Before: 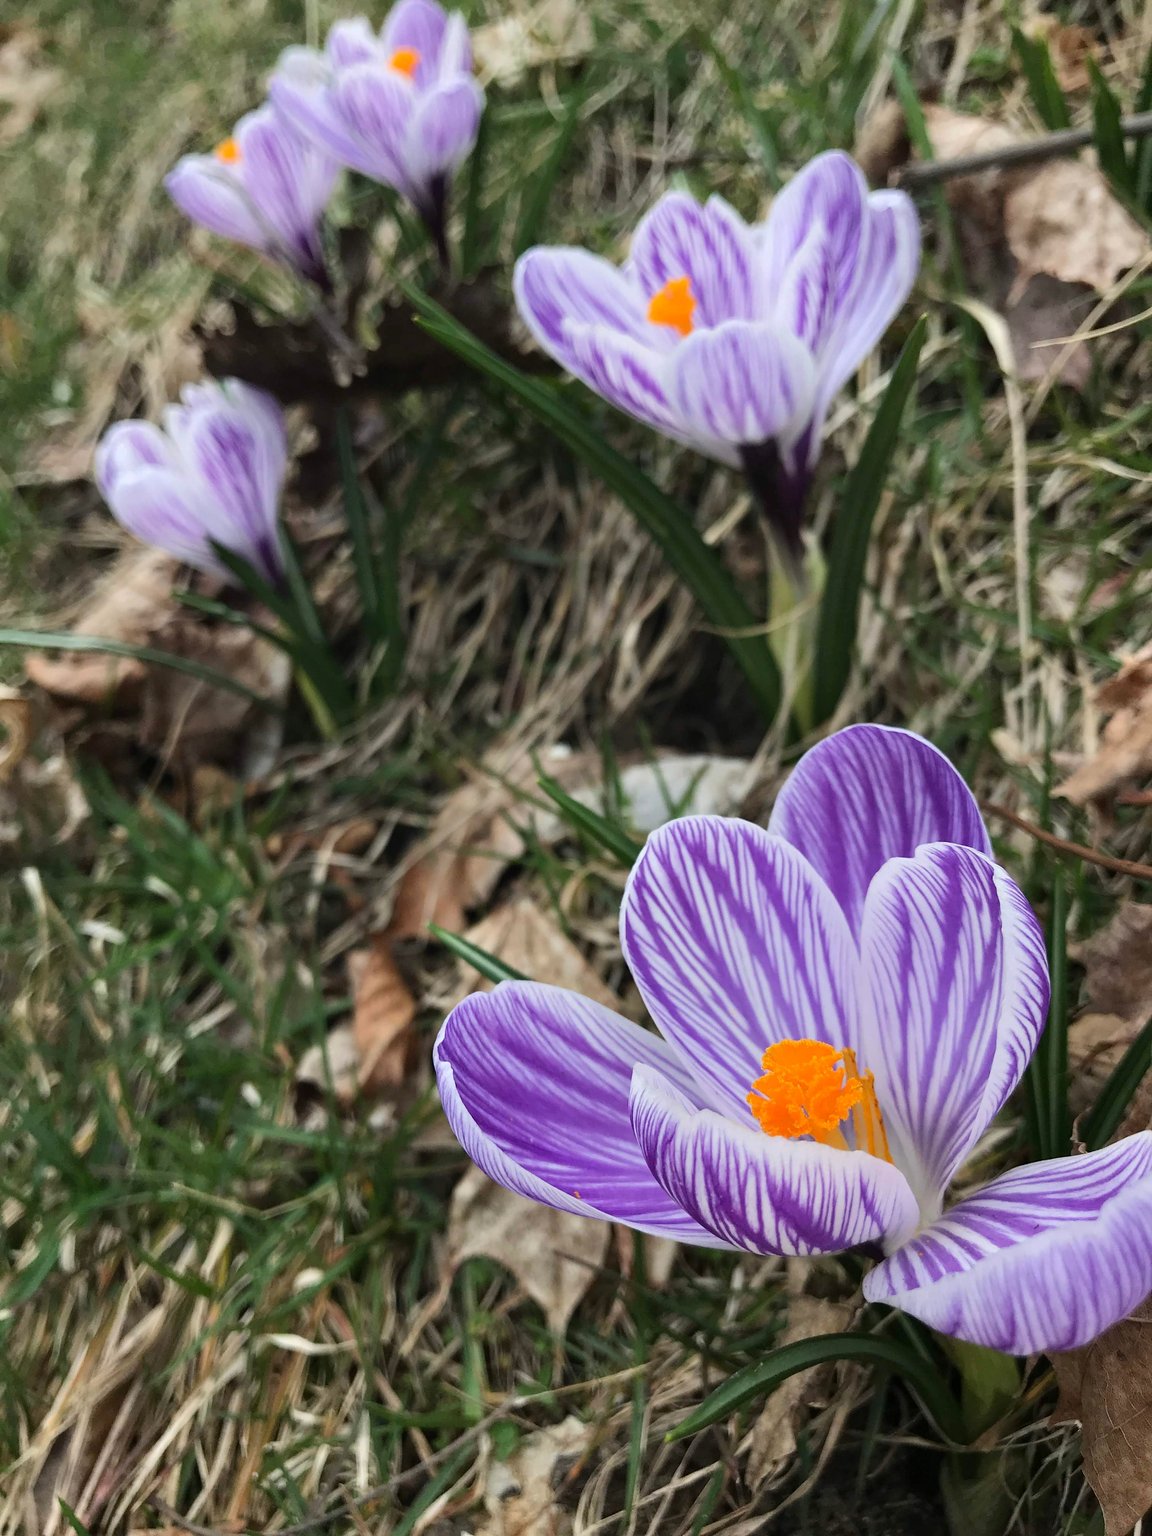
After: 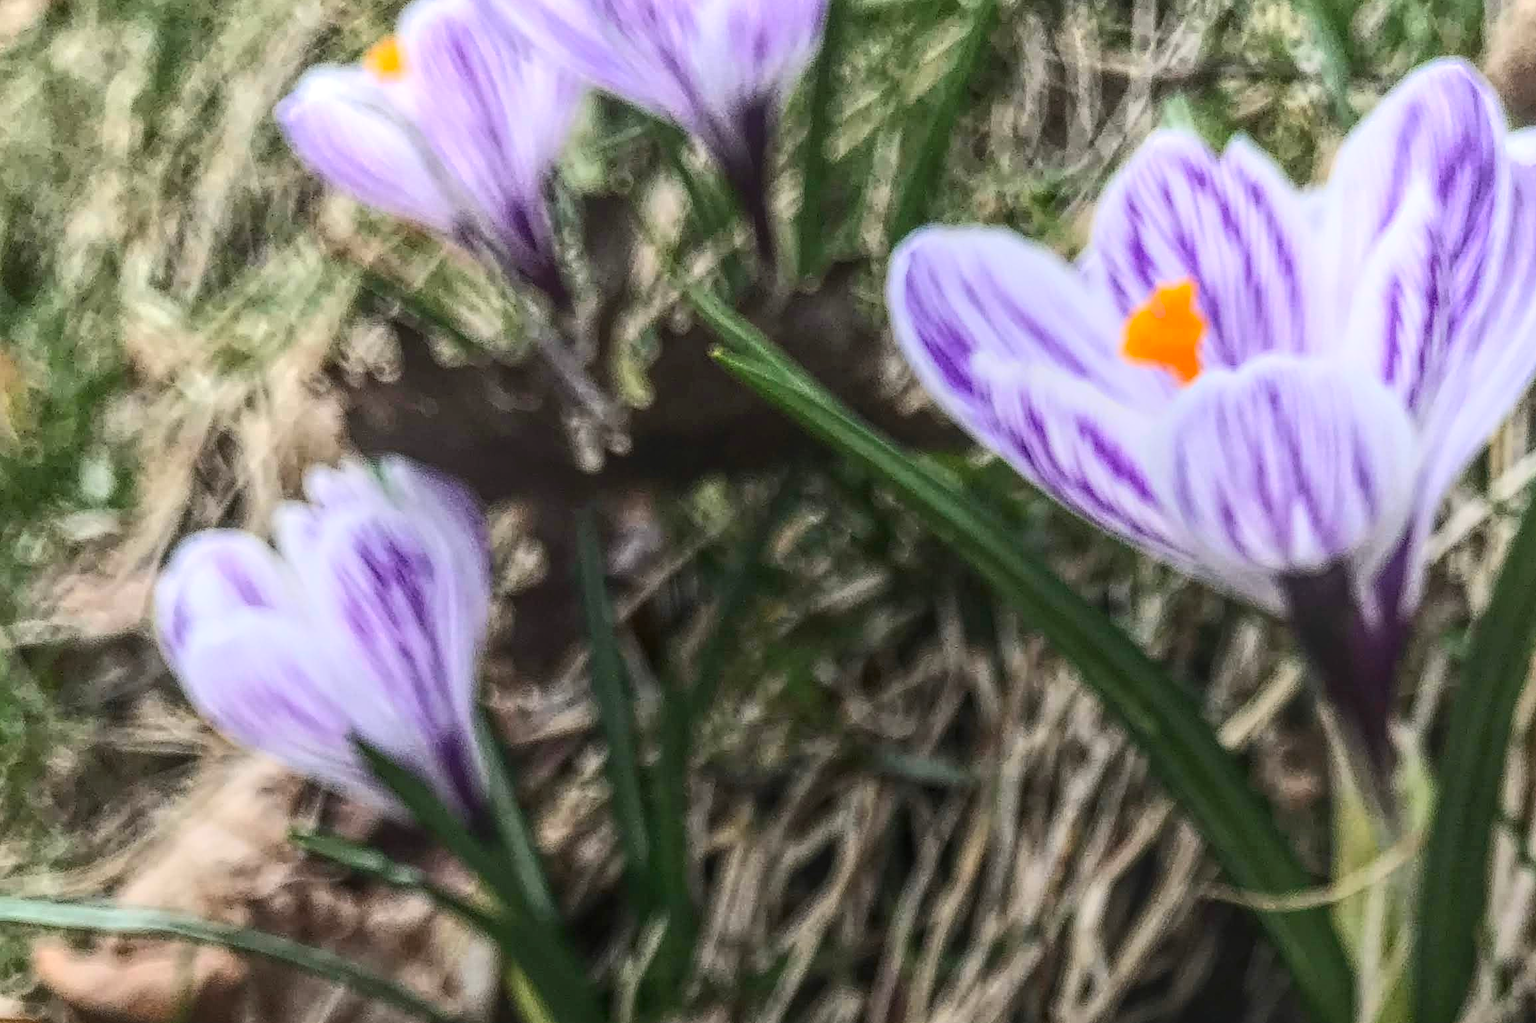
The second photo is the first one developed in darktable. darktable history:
contrast brightness saturation: contrast 0.28
tone equalizer: on, module defaults
white balance: red 1.004, blue 1.024
exposure: exposure 0.6 EV, compensate highlight preservation false
crop: left 0.579%, top 7.627%, right 23.167%, bottom 54.275%
local contrast: highlights 20%, shadows 30%, detail 200%, midtone range 0.2
